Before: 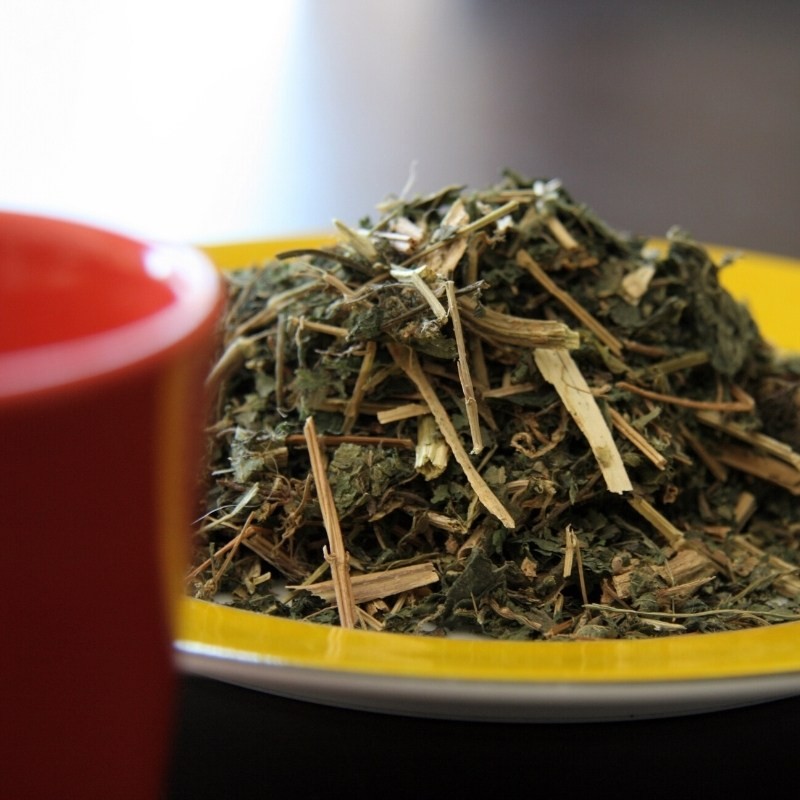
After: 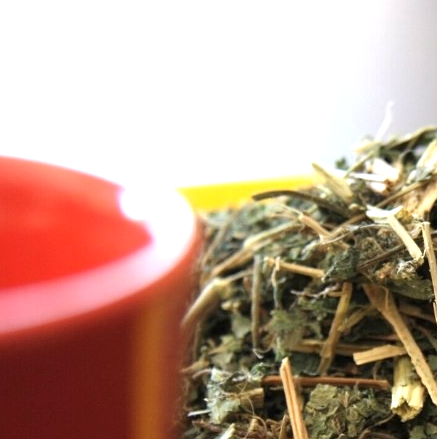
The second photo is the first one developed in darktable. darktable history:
crop and rotate: left 3.047%, top 7.509%, right 42.236%, bottom 37.598%
exposure: black level correction -0.001, exposure 0.9 EV, compensate exposure bias true, compensate highlight preservation false
